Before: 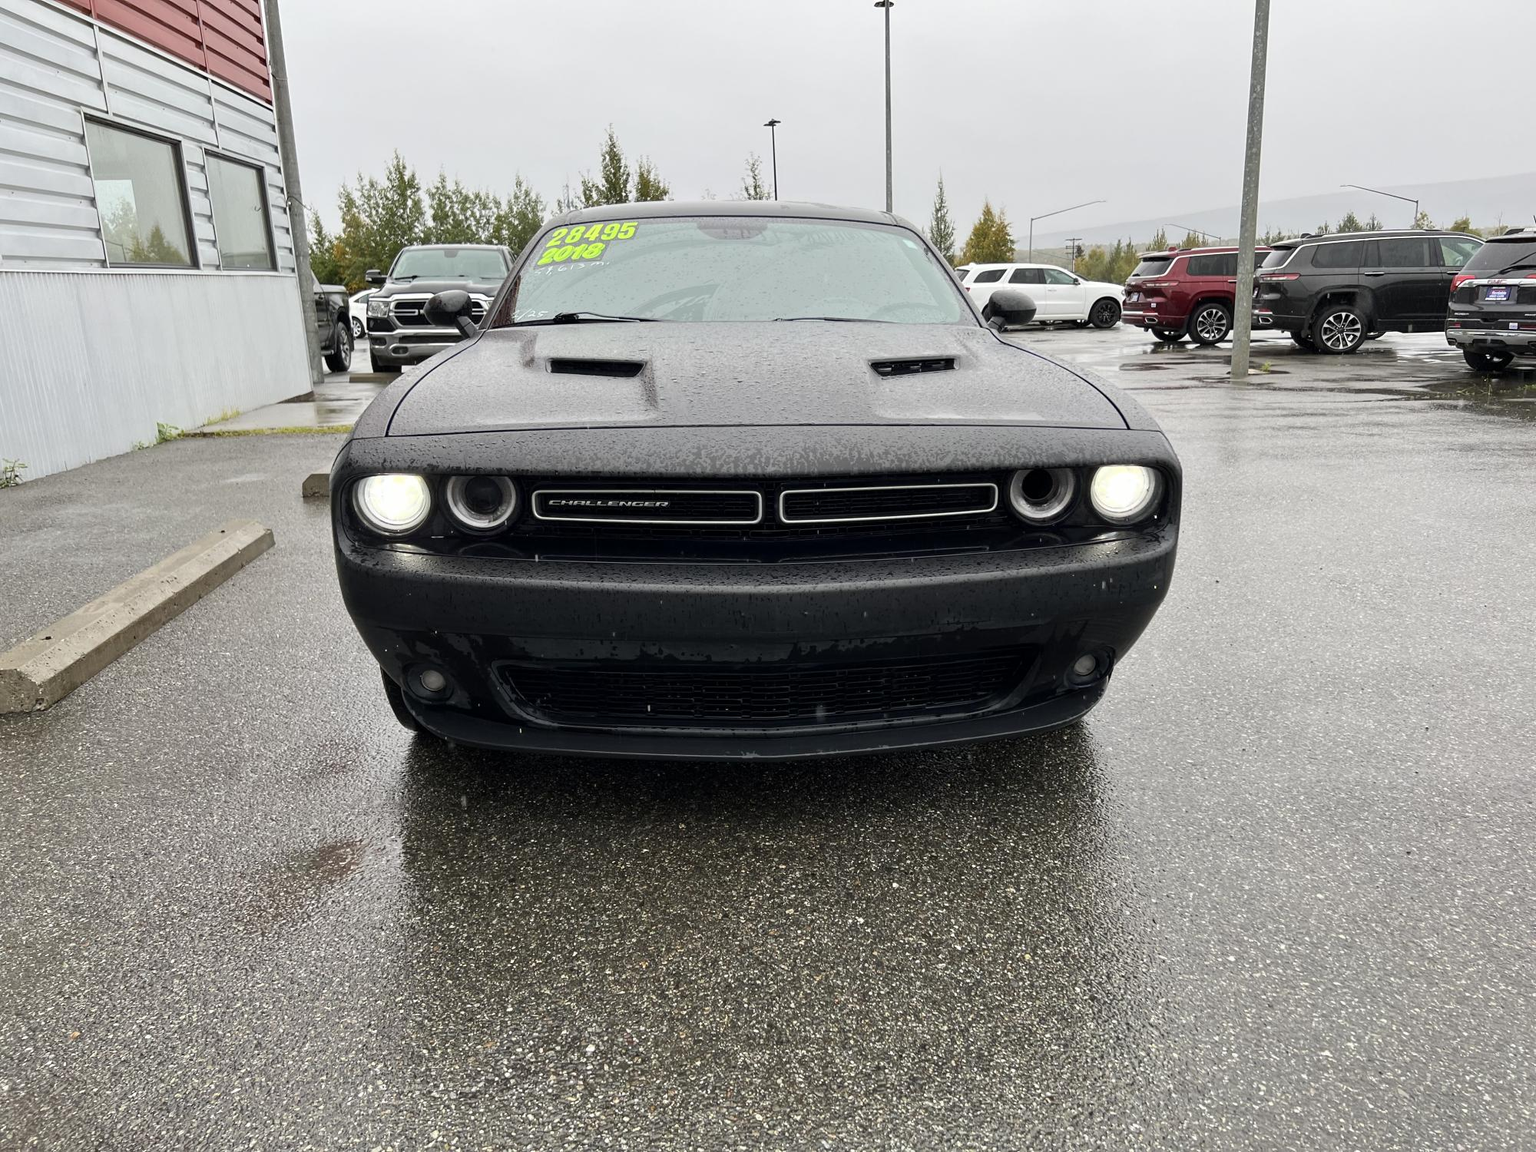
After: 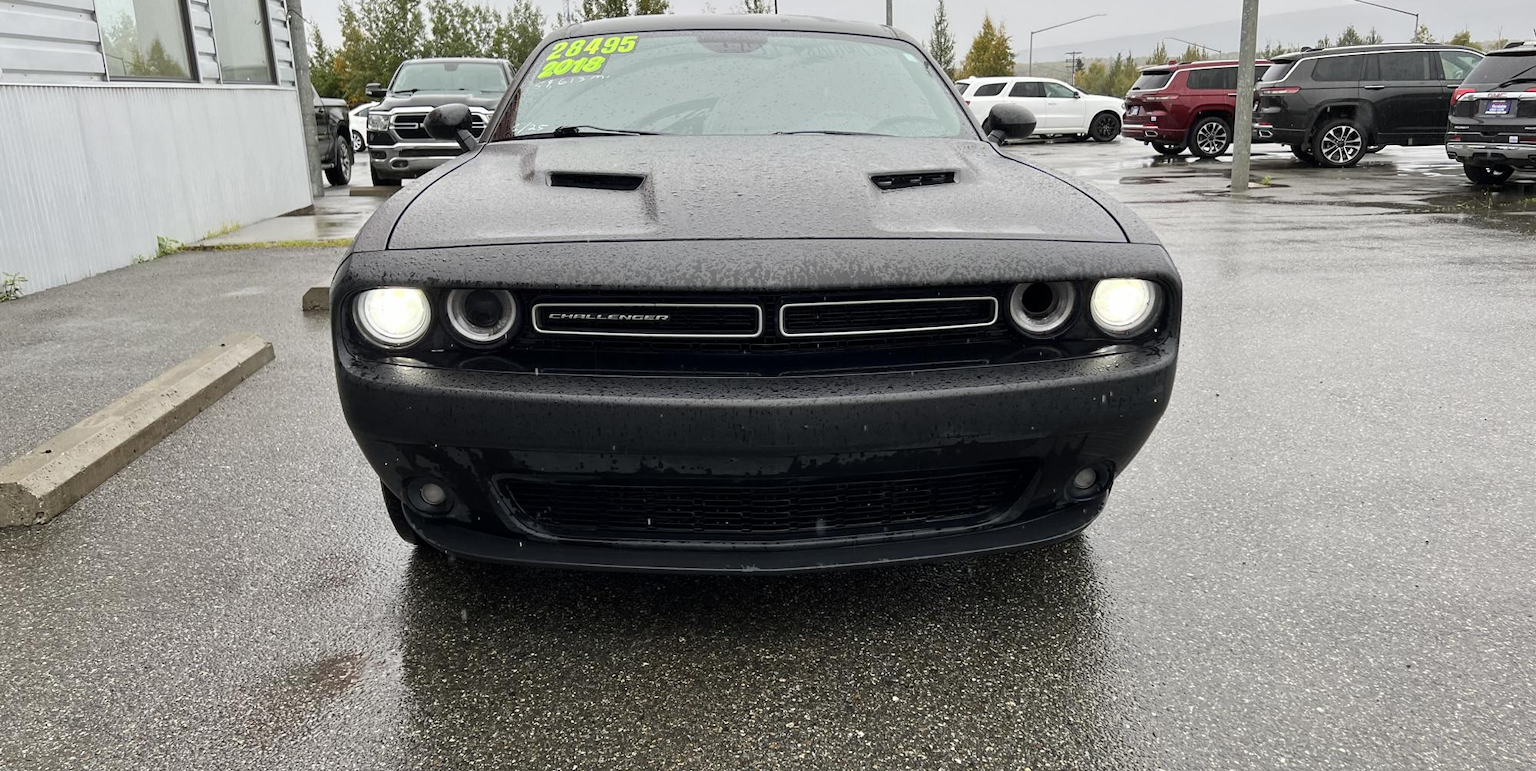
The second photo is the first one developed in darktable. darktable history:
crop: top 16.232%, bottom 16.712%
